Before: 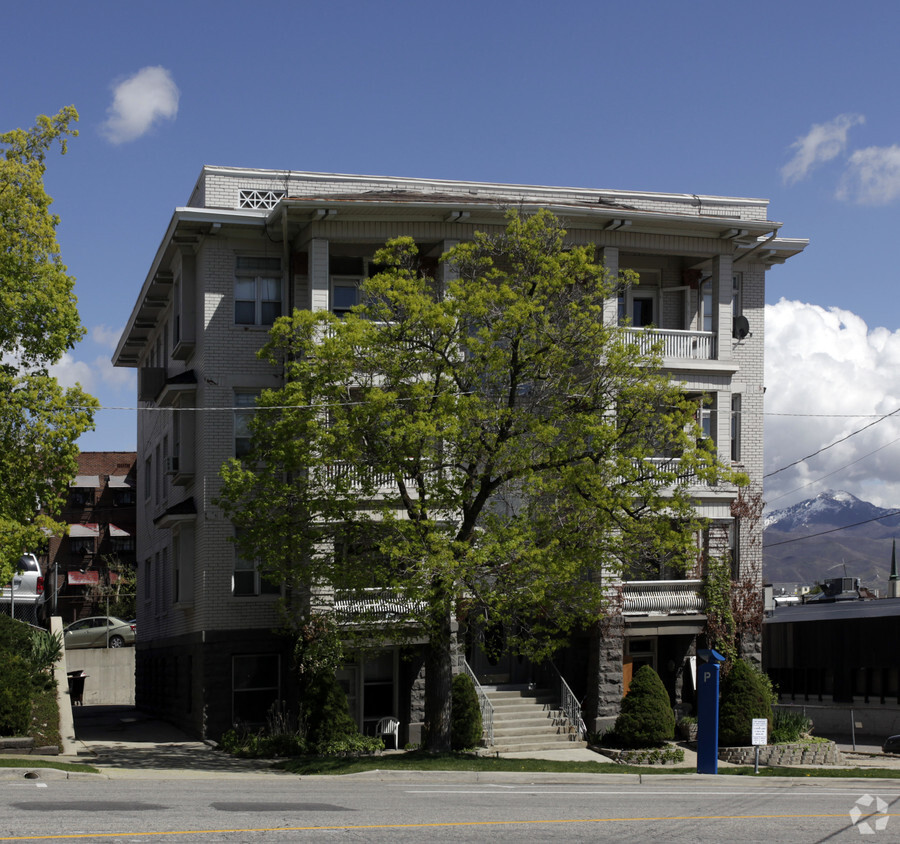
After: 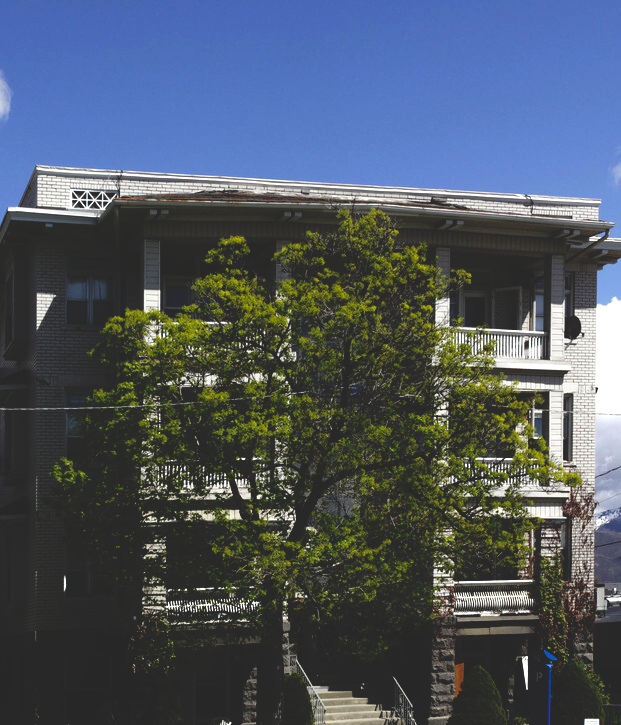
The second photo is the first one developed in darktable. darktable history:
exposure: black level correction 0, exposure 0.697 EV, compensate exposure bias true, compensate highlight preservation false
base curve: curves: ch0 [(0, 0.02) (0.083, 0.036) (1, 1)], preserve colors none
crop: left 18.736%, right 12.195%, bottom 13.991%
